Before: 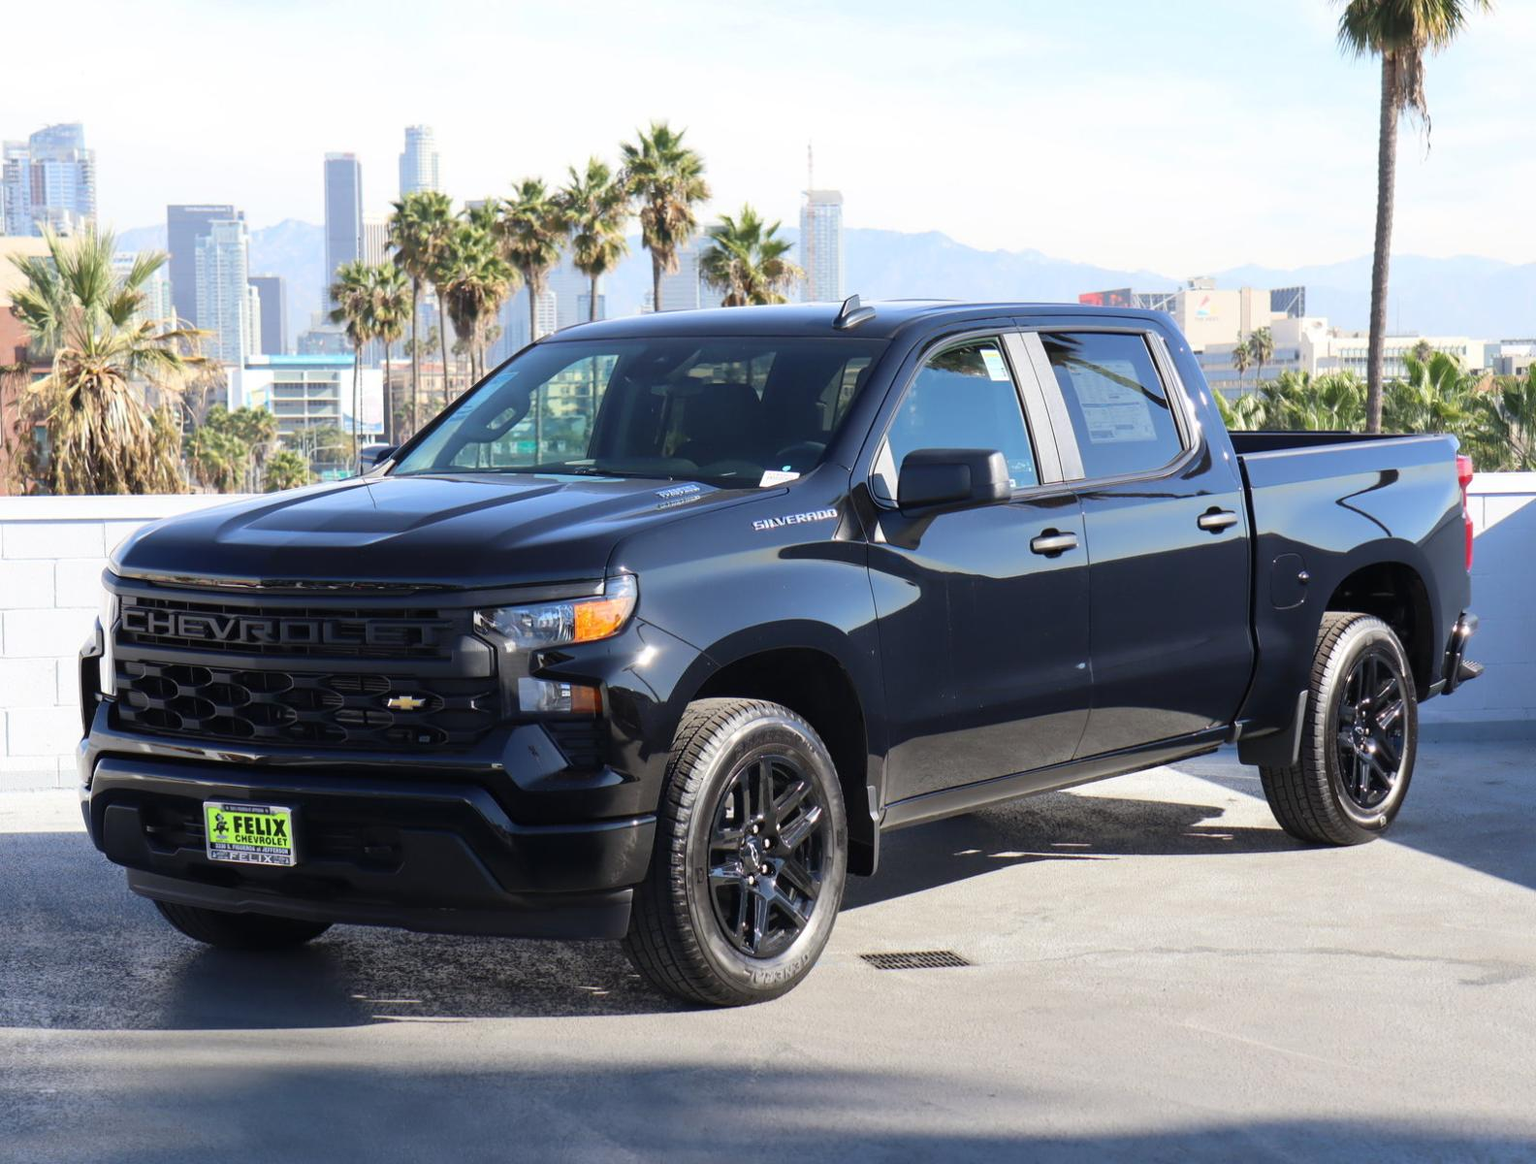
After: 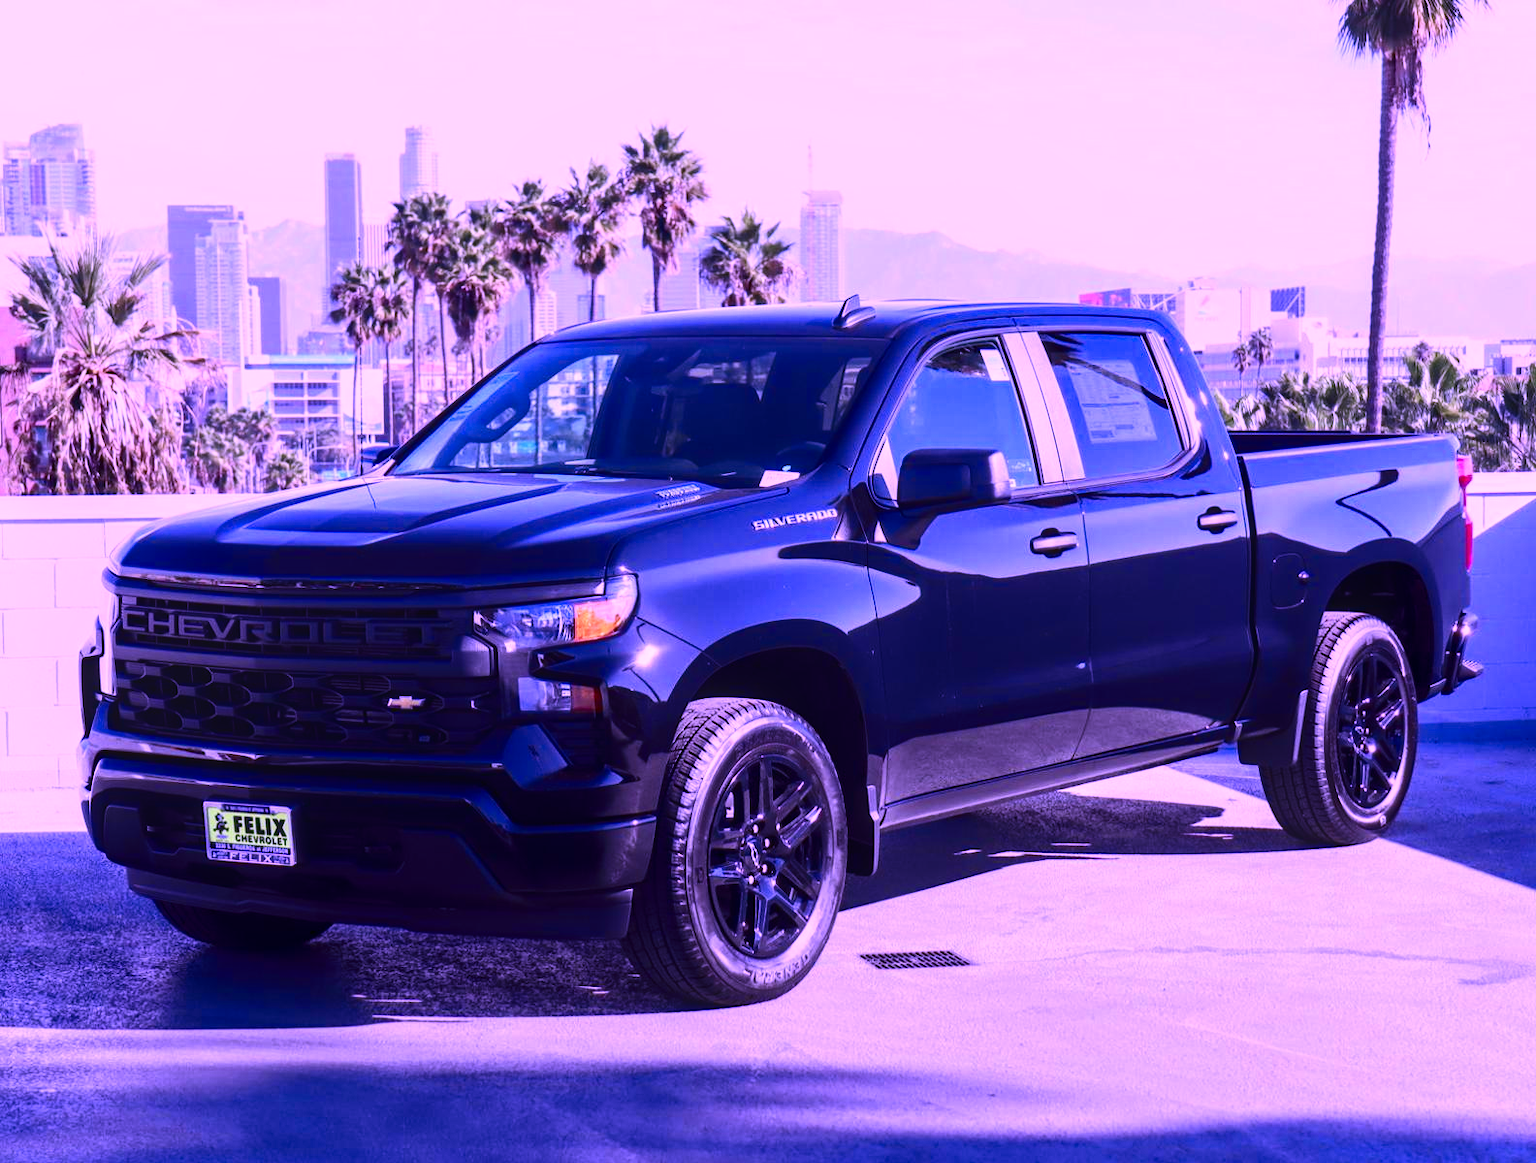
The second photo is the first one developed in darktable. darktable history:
color calibration: illuminant custom, x 0.379, y 0.481, temperature 4442.5 K
contrast brightness saturation: contrast 0.214, brightness -0.102, saturation 0.213
local contrast: on, module defaults
